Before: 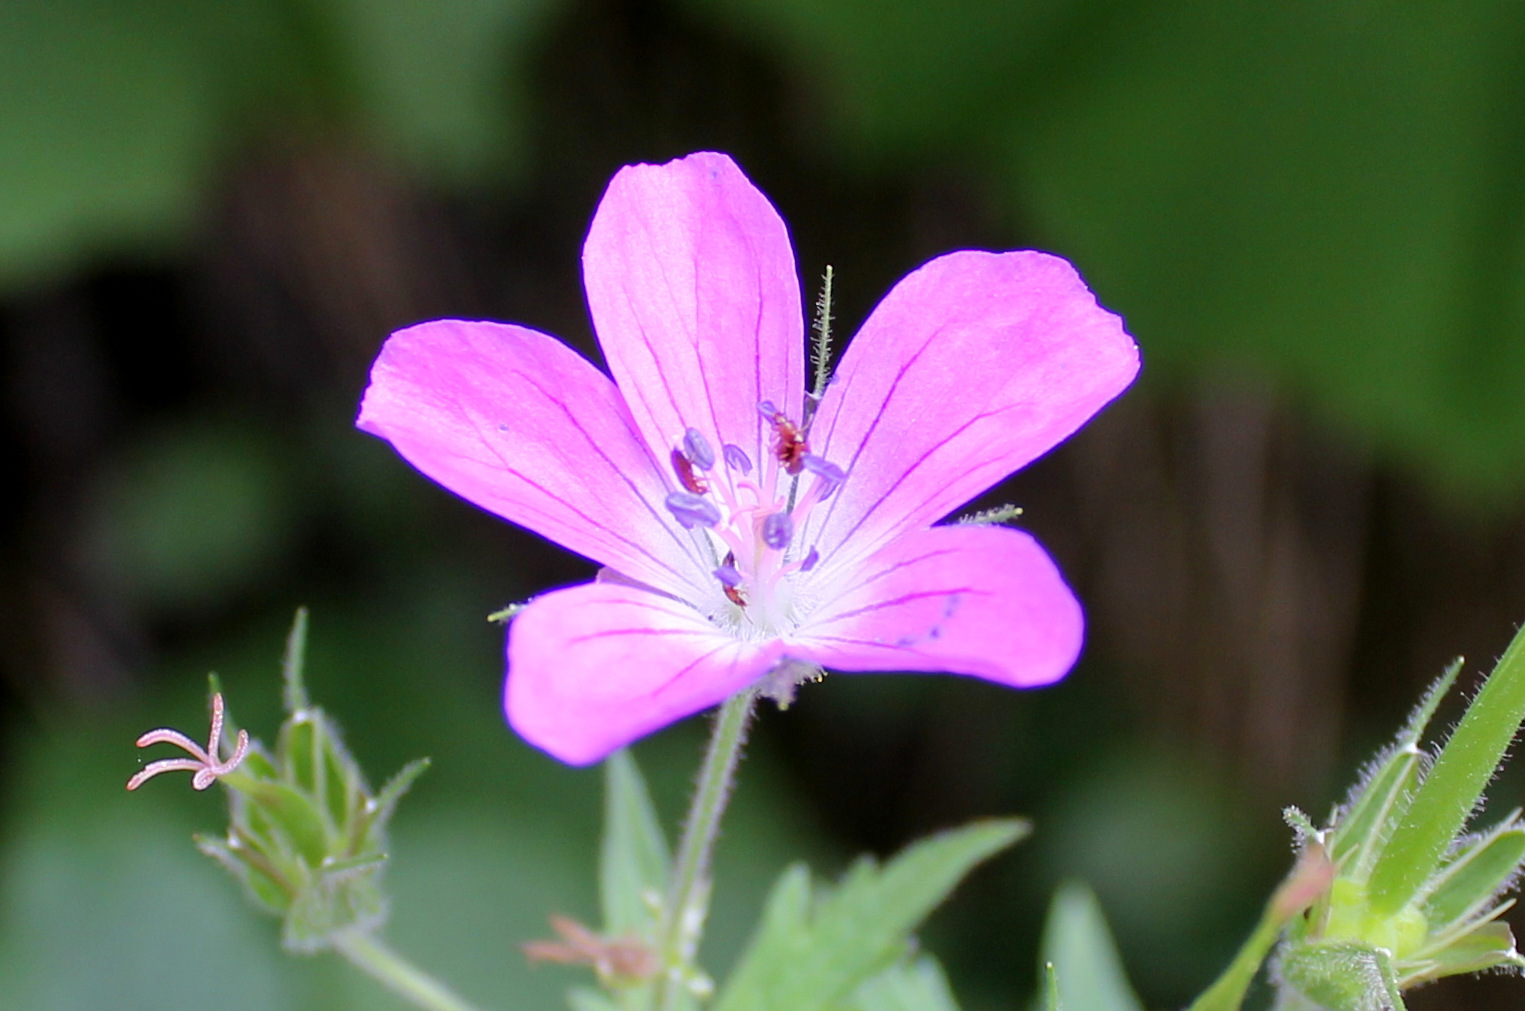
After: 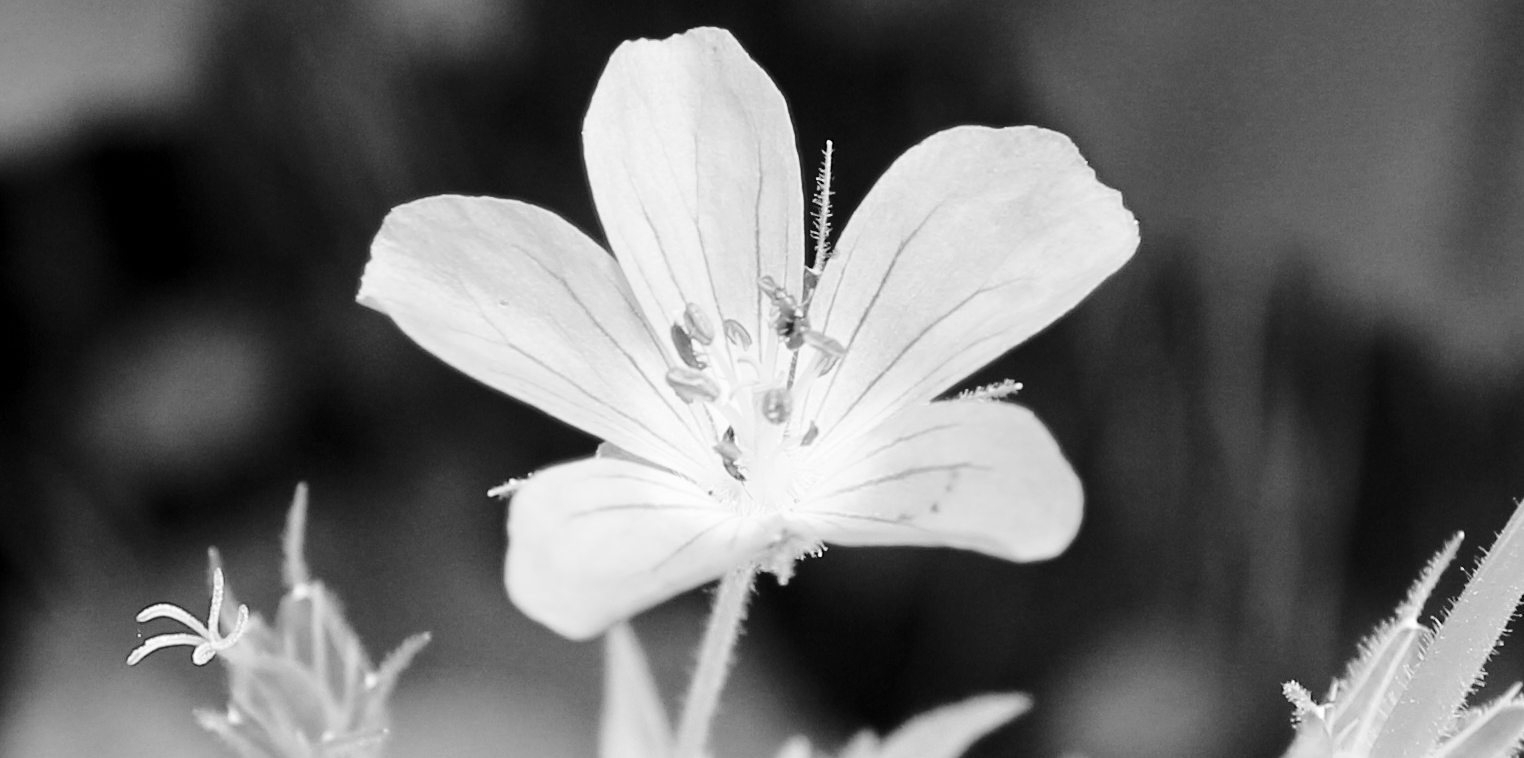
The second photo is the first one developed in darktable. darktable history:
base curve: curves: ch0 [(0, 0) (0.028, 0.03) (0.121, 0.232) (0.46, 0.748) (0.859, 0.968) (1, 1)]
crop and rotate: top 12.5%, bottom 12.5%
monochrome: on, module defaults
white balance: emerald 1
